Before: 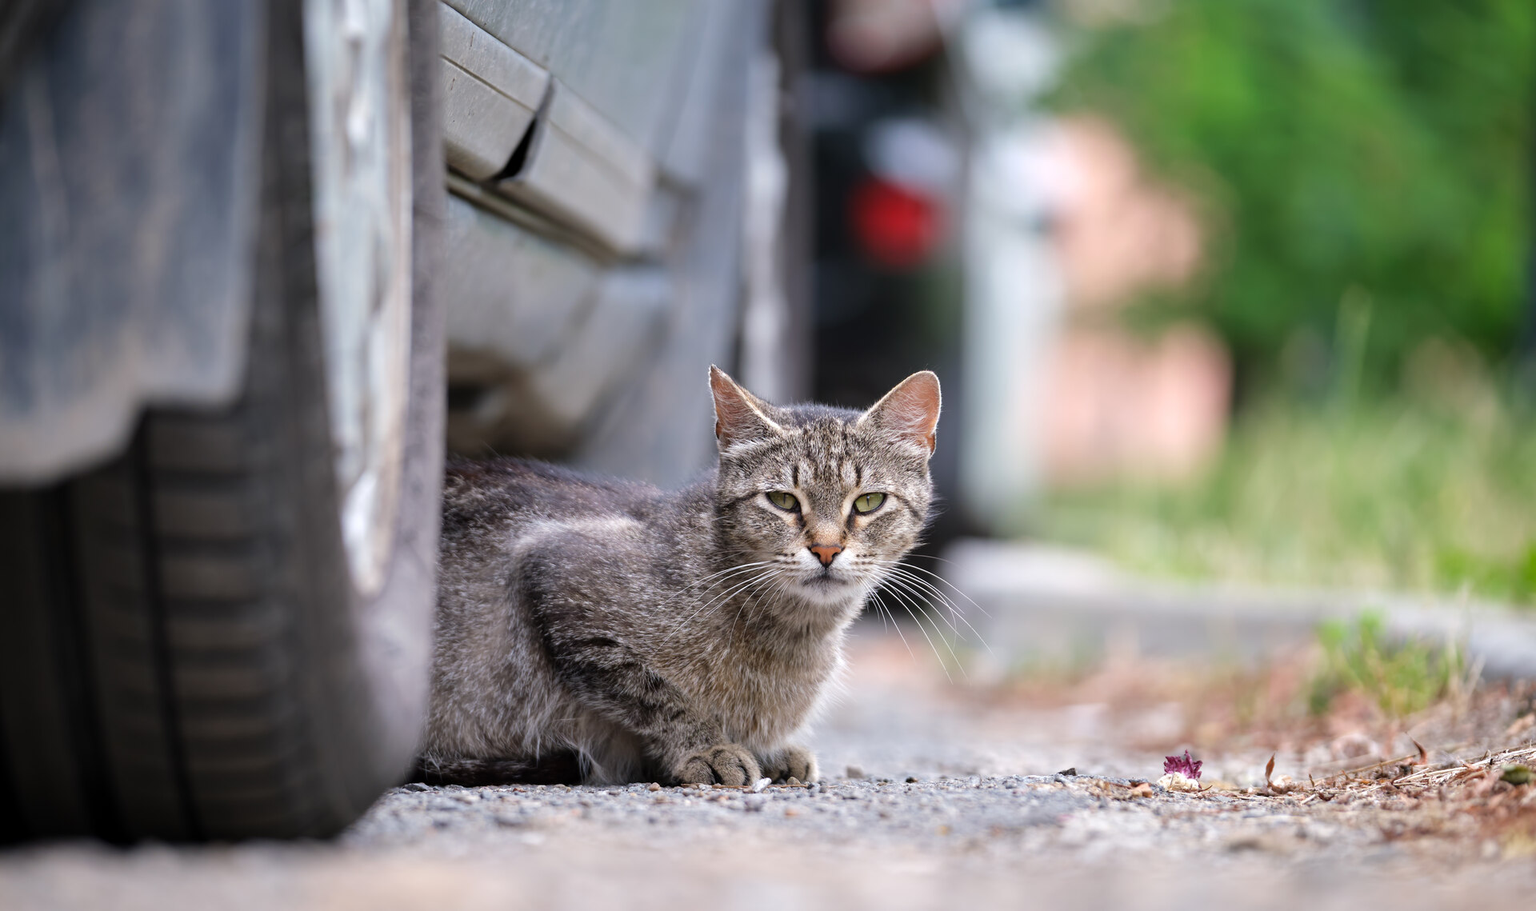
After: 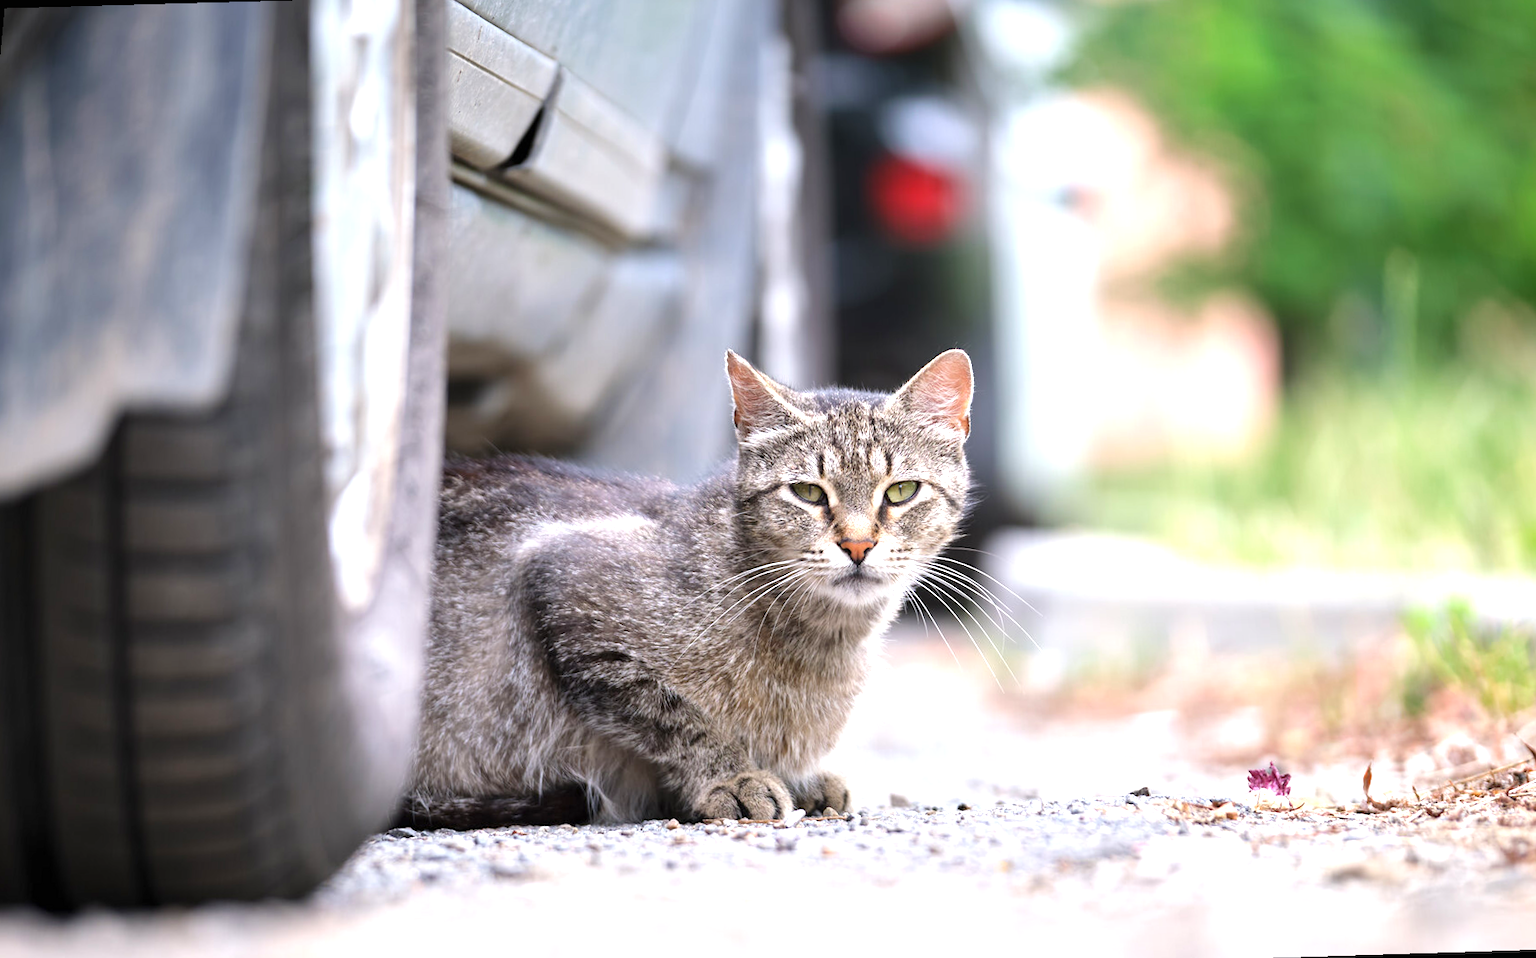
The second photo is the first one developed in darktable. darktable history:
rotate and perspective: rotation -1.68°, lens shift (vertical) -0.146, crop left 0.049, crop right 0.912, crop top 0.032, crop bottom 0.96
exposure: black level correction 0, exposure 0.9 EV, compensate highlight preservation false
